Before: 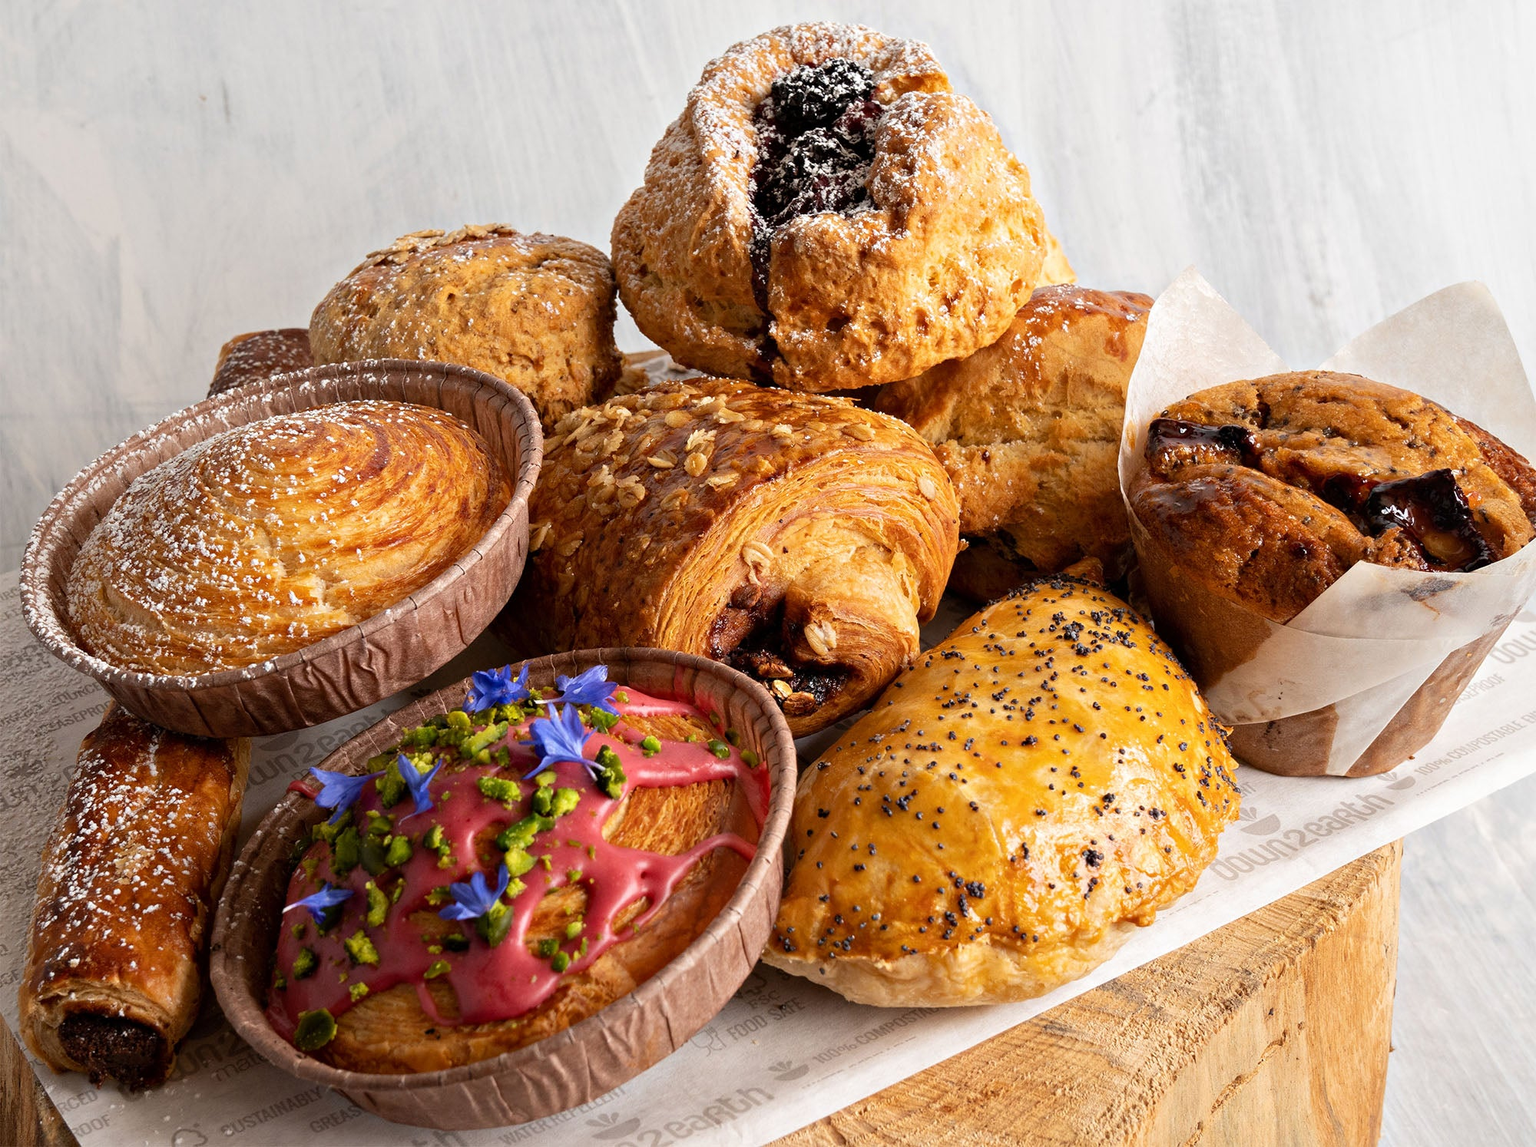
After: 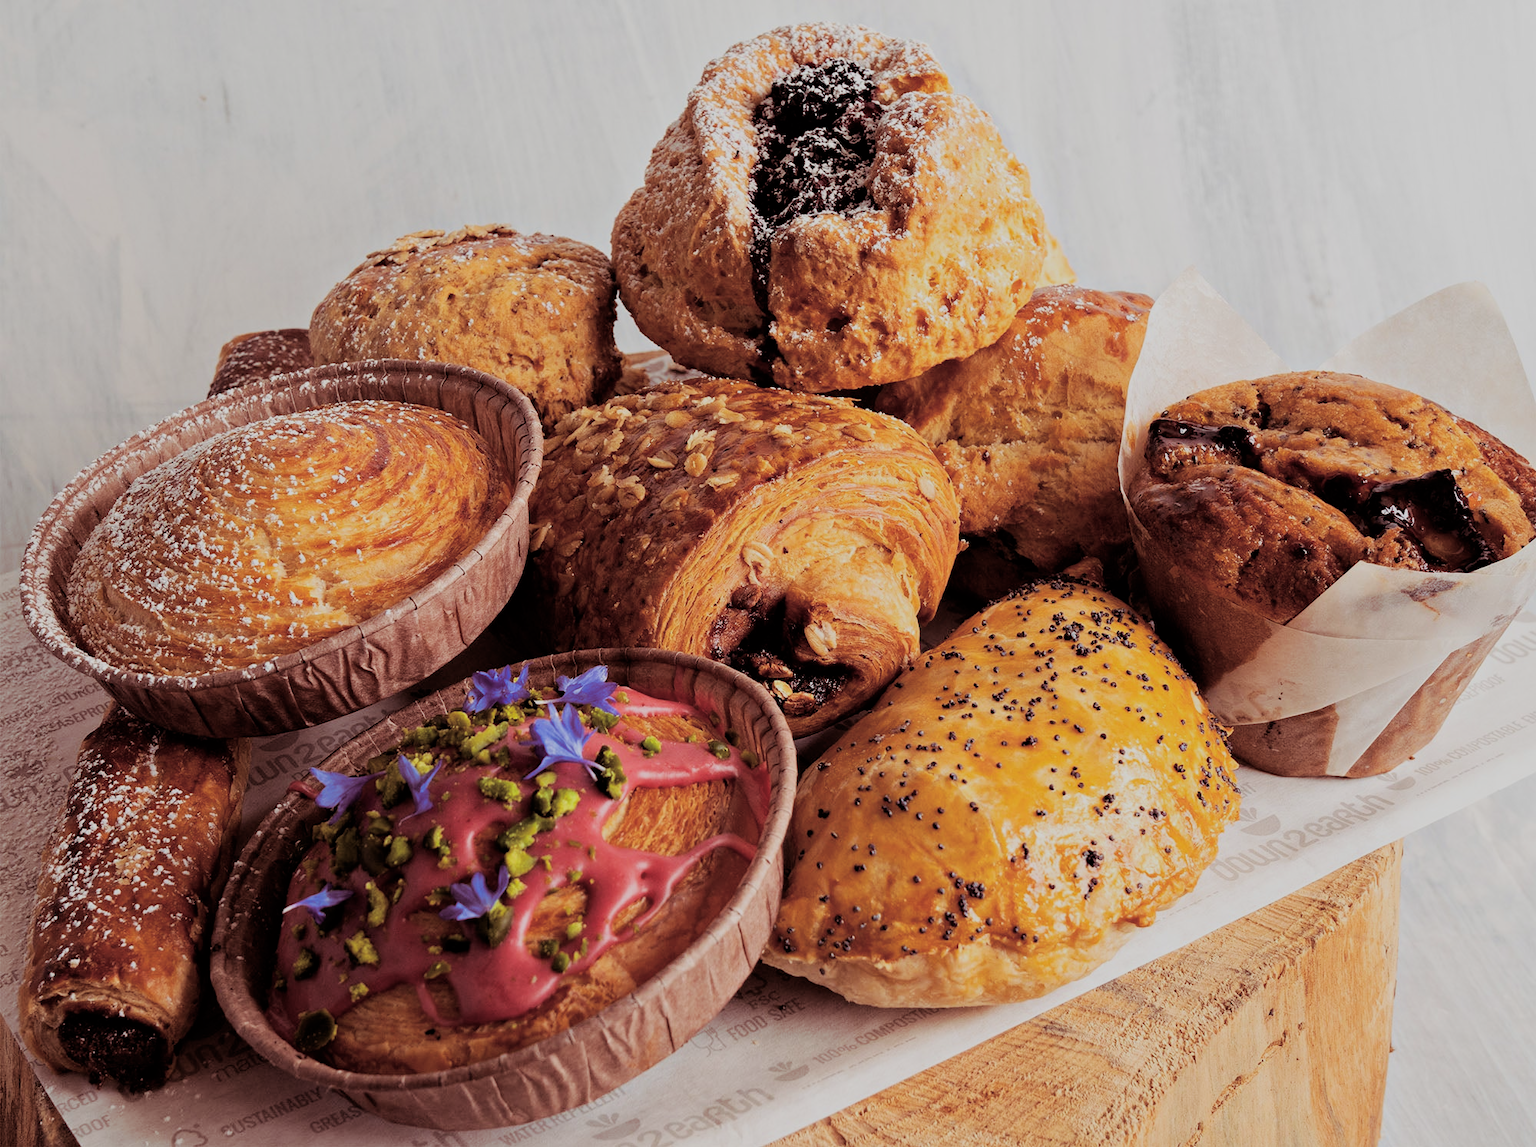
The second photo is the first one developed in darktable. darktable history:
filmic rgb: black relative exposure -8.54 EV, white relative exposure 5.52 EV, hardness 3.39, contrast 1.016
split-toning: highlights › hue 298.8°, highlights › saturation 0.73, compress 41.76%
